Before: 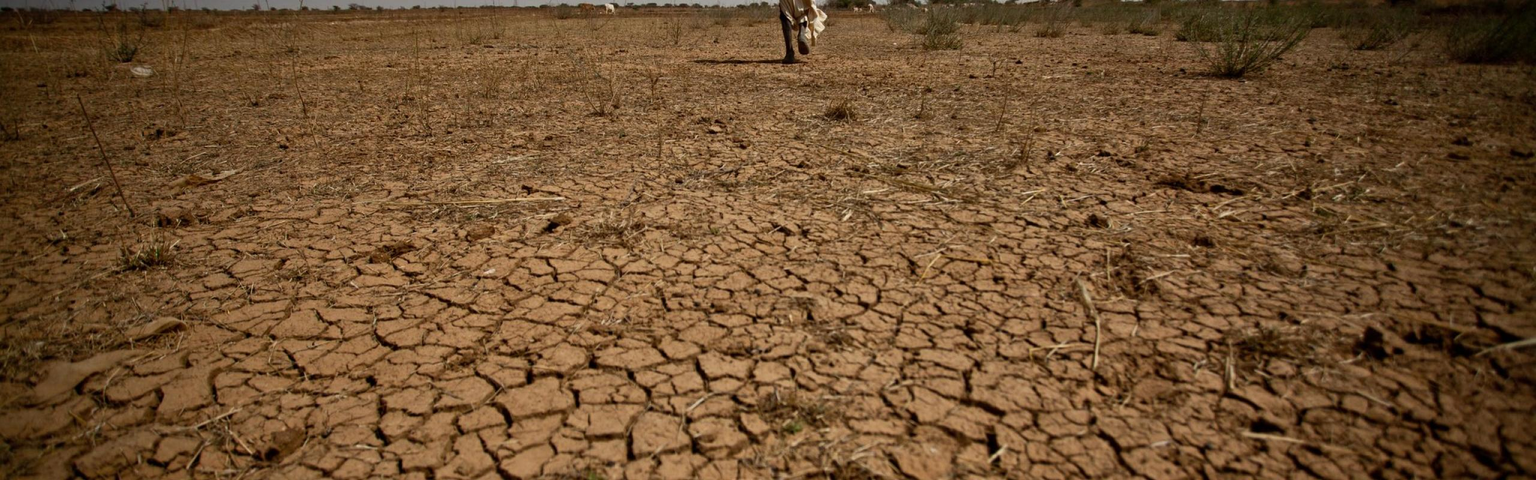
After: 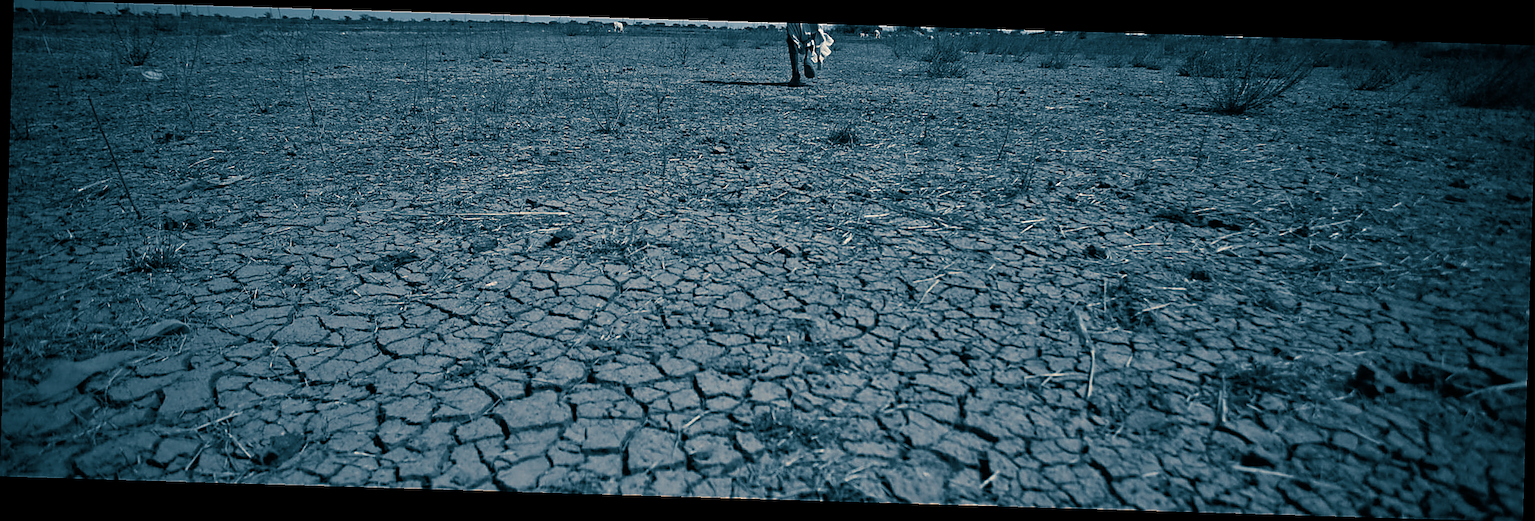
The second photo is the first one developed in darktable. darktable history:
white balance: emerald 1
split-toning: shadows › hue 212.4°, balance -70
rotate and perspective: rotation 1.72°, automatic cropping off
sharpen: radius 1.4, amount 1.25, threshold 0.7
color zones: curves: ch1 [(0, 0.708) (0.088, 0.648) (0.245, 0.187) (0.429, 0.326) (0.571, 0.498) (0.714, 0.5) (0.857, 0.5) (1, 0.708)]
